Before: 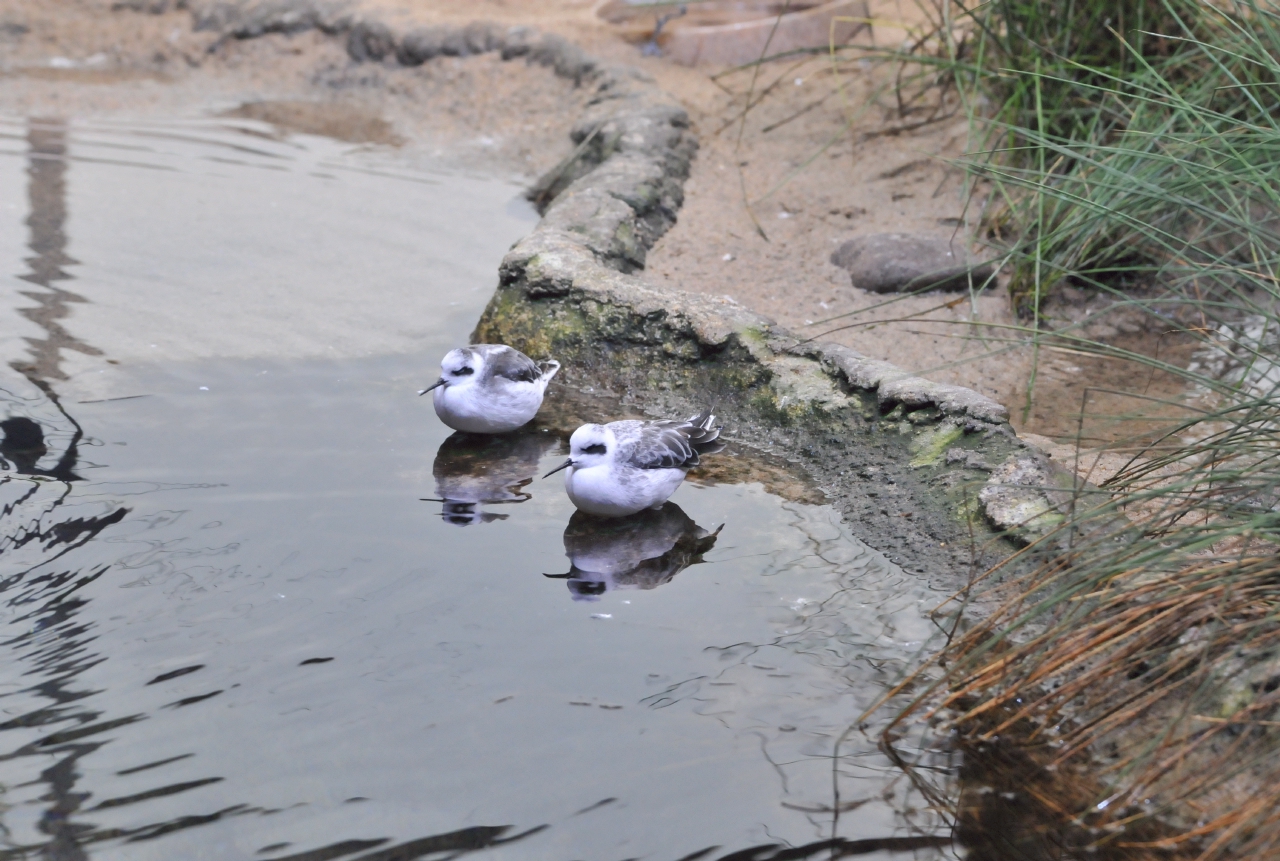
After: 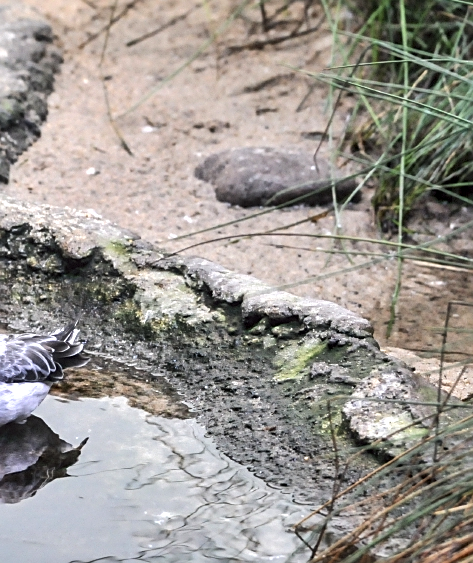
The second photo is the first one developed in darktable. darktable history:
shadows and highlights: radius 125.26, shadows 30.36, highlights -30.56, low approximation 0.01, soften with gaussian
crop and rotate: left 49.748%, top 10.101%, right 13.245%, bottom 24.467%
sharpen: on, module defaults
tone equalizer: -8 EV -0.746 EV, -7 EV -0.681 EV, -6 EV -0.621 EV, -5 EV -0.423 EV, -3 EV 0.393 EV, -2 EV 0.6 EV, -1 EV 0.681 EV, +0 EV 0.726 EV, edges refinement/feathering 500, mask exposure compensation -1.57 EV, preserve details no
local contrast: on, module defaults
